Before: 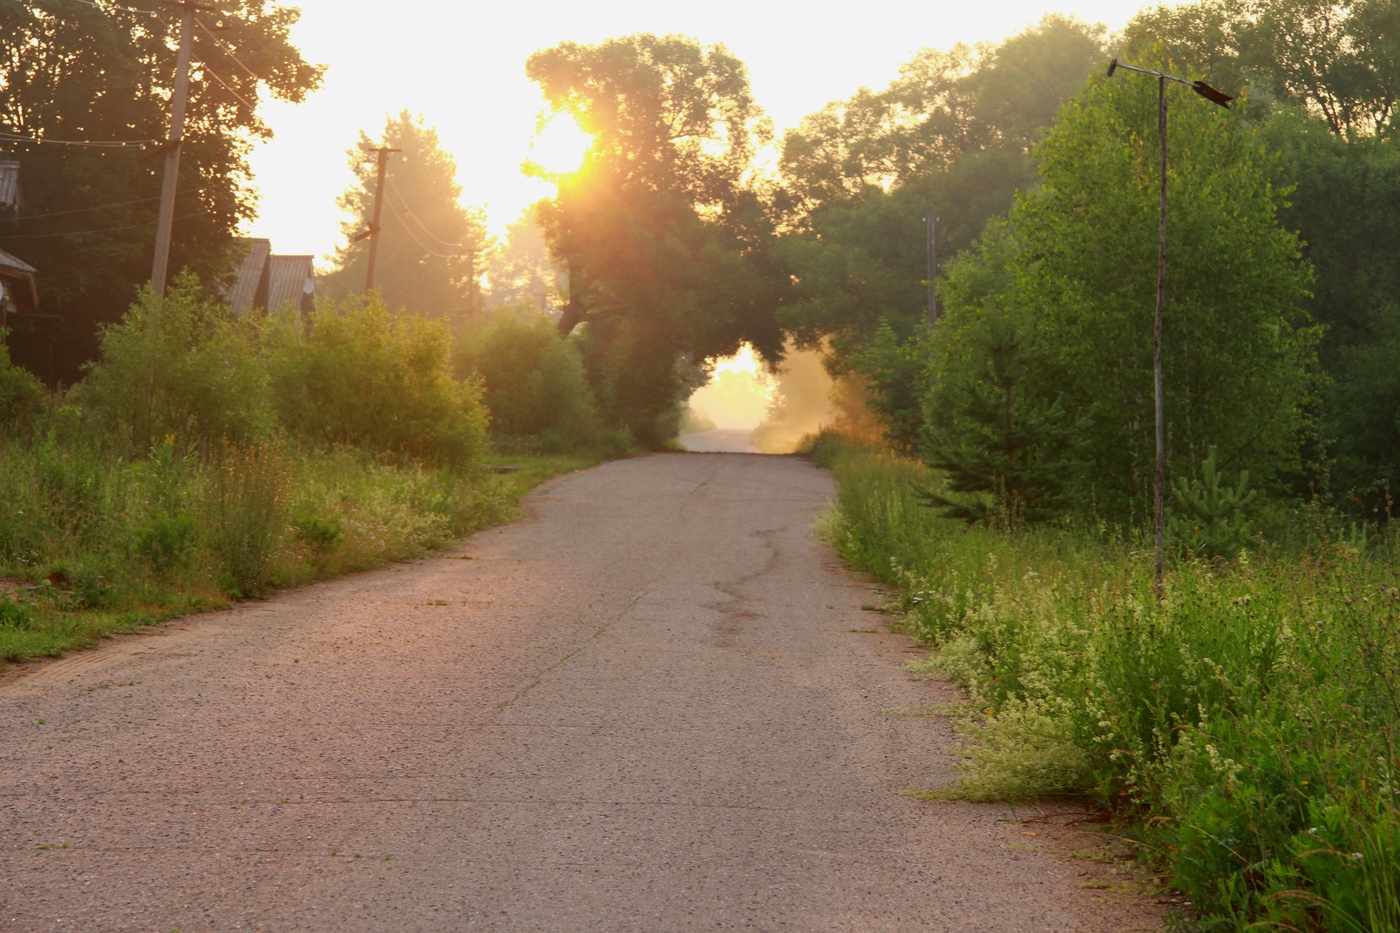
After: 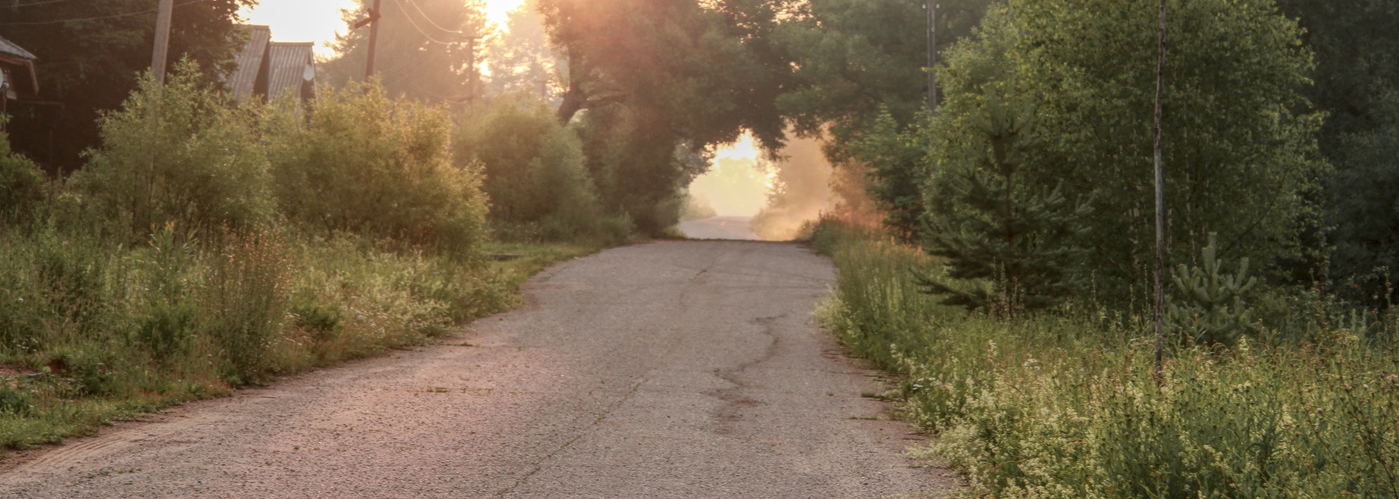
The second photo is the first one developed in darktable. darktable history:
color zones: curves: ch1 [(0.29, 0.492) (0.373, 0.185) (0.509, 0.481)]; ch2 [(0.25, 0.462) (0.749, 0.457)], mix 40.67%
crop and rotate: top 23.043%, bottom 23.437%
local contrast: highlights 66%, shadows 33%, detail 166%, midtone range 0.2
sharpen: radius 2.883, amount 0.868, threshold 47.523
contrast brightness saturation: contrast 0.1, saturation -0.3
